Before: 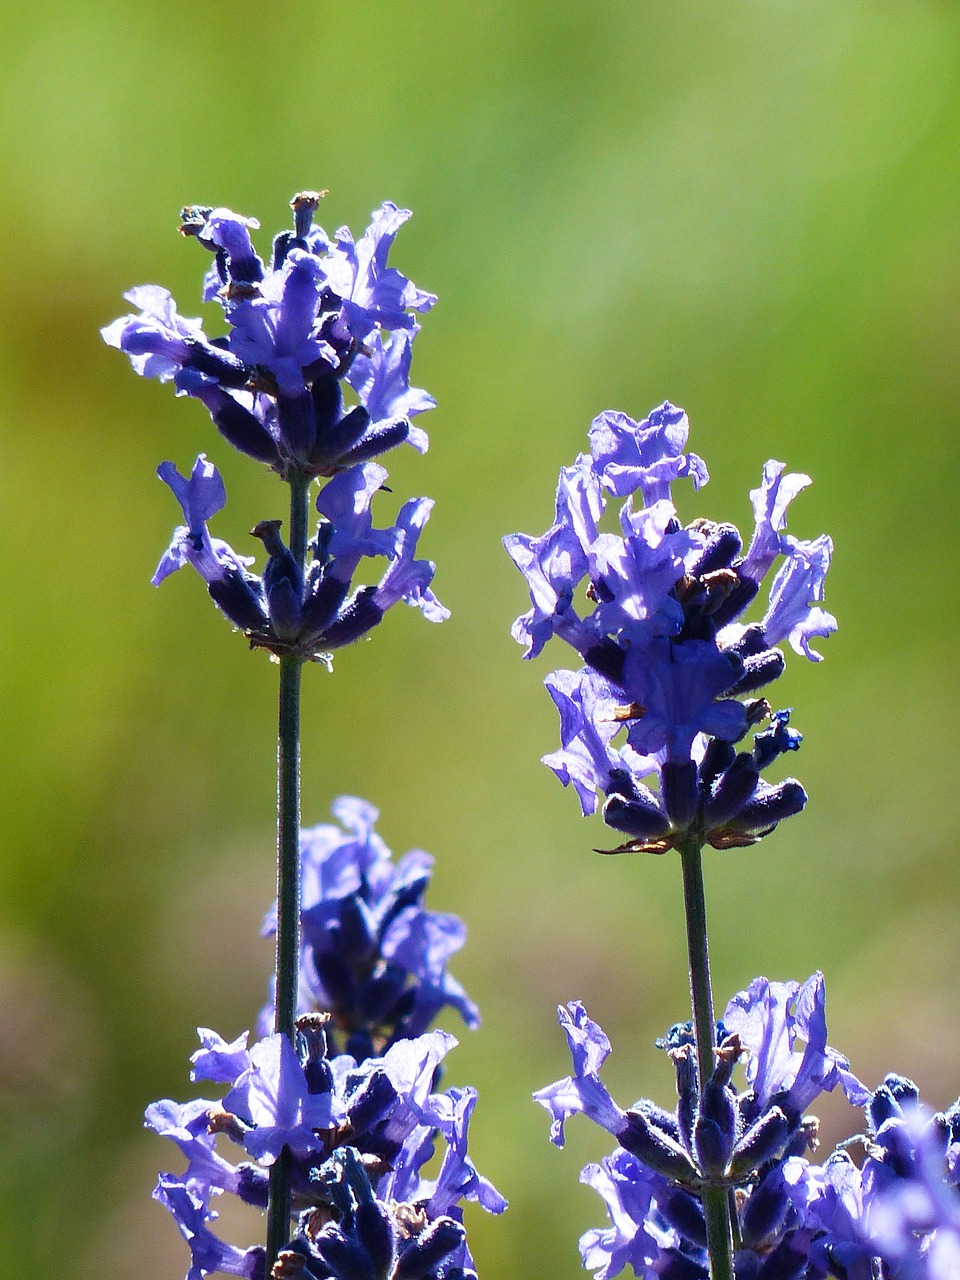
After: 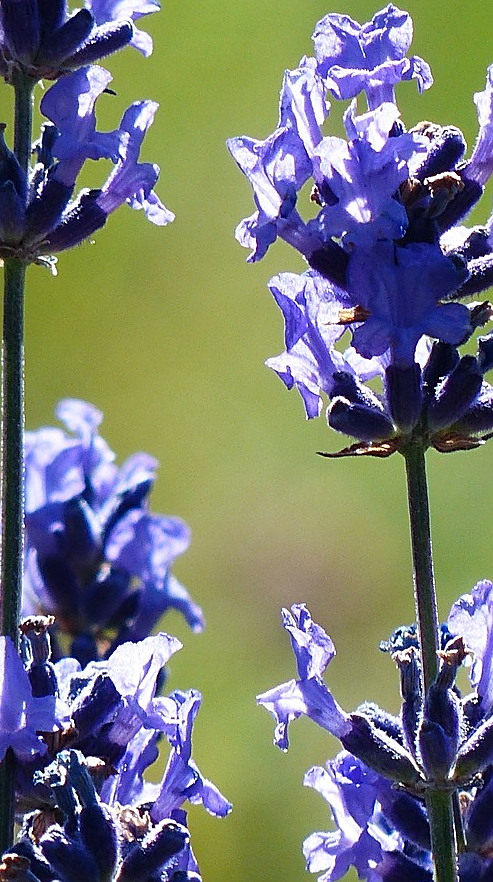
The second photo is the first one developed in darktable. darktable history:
crop and rotate: left 28.752%, top 31.087%, right 19.834%
sharpen: on, module defaults
